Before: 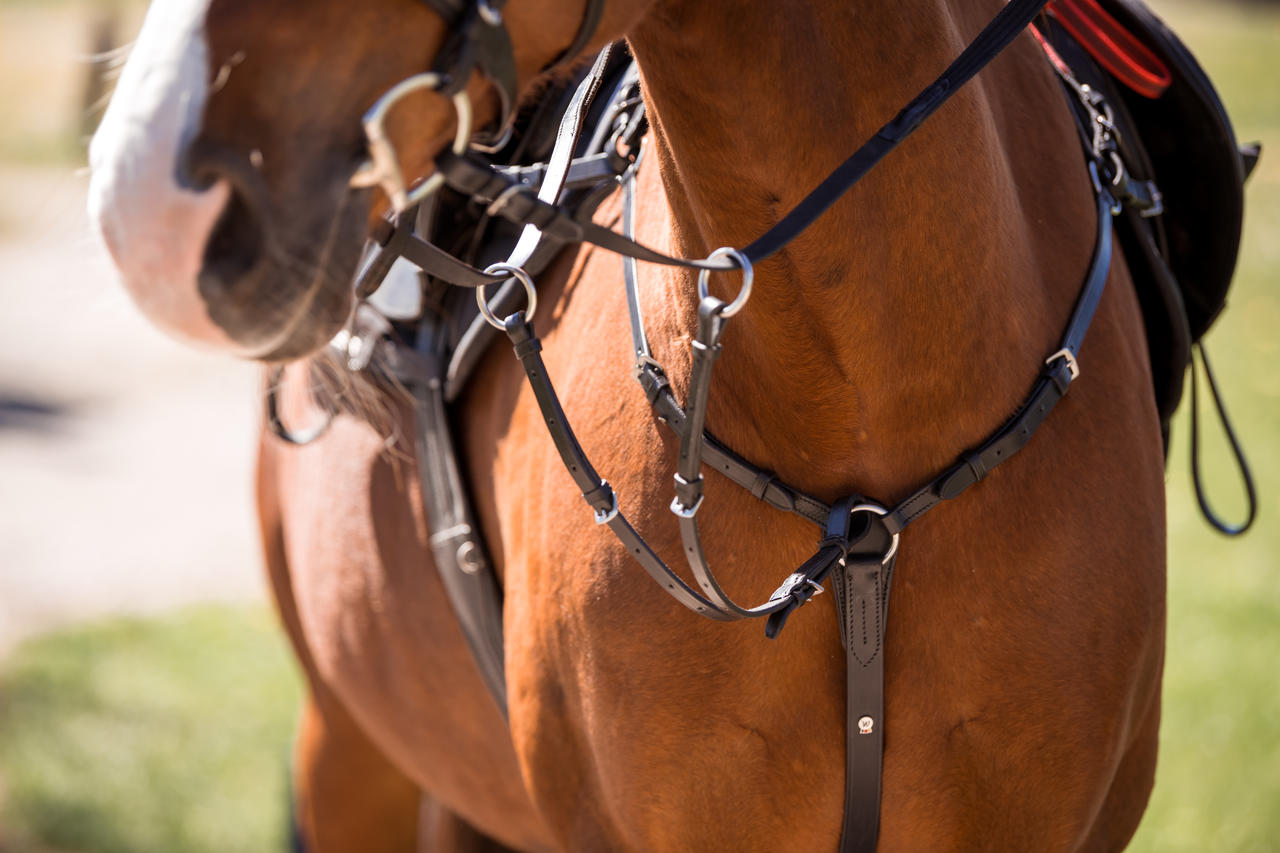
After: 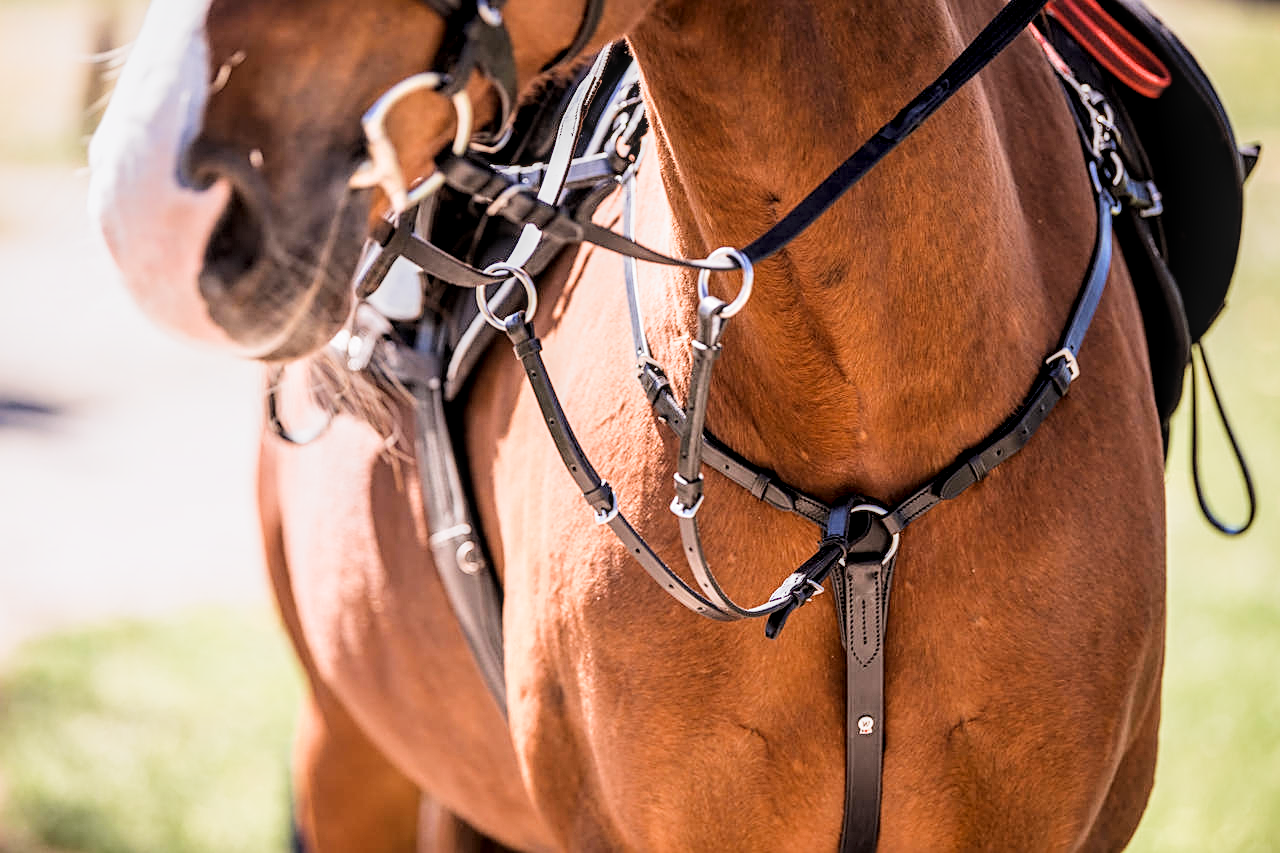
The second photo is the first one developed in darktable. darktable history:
filmic rgb: black relative exposure -8.79 EV, white relative exposure 4.98 EV, threshold 3 EV, target black luminance 0%, hardness 3.77, latitude 66.33%, contrast 0.822, shadows ↔ highlights balance 20%, color science v5 (2021), contrast in shadows safe, contrast in highlights safe, enable highlight reconstruction true
sharpen: amount 0.575
local contrast: highlights 35%, detail 135%
exposure: black level correction 0, exposure 1 EV, compensate exposure bias true, compensate highlight preservation false
white balance: red 1.009, blue 1.027
tone equalizer: -8 EV -0.75 EV, -7 EV -0.7 EV, -6 EV -0.6 EV, -5 EV -0.4 EV, -3 EV 0.4 EV, -2 EV 0.6 EV, -1 EV 0.7 EV, +0 EV 0.75 EV, edges refinement/feathering 500, mask exposure compensation -1.57 EV, preserve details no
